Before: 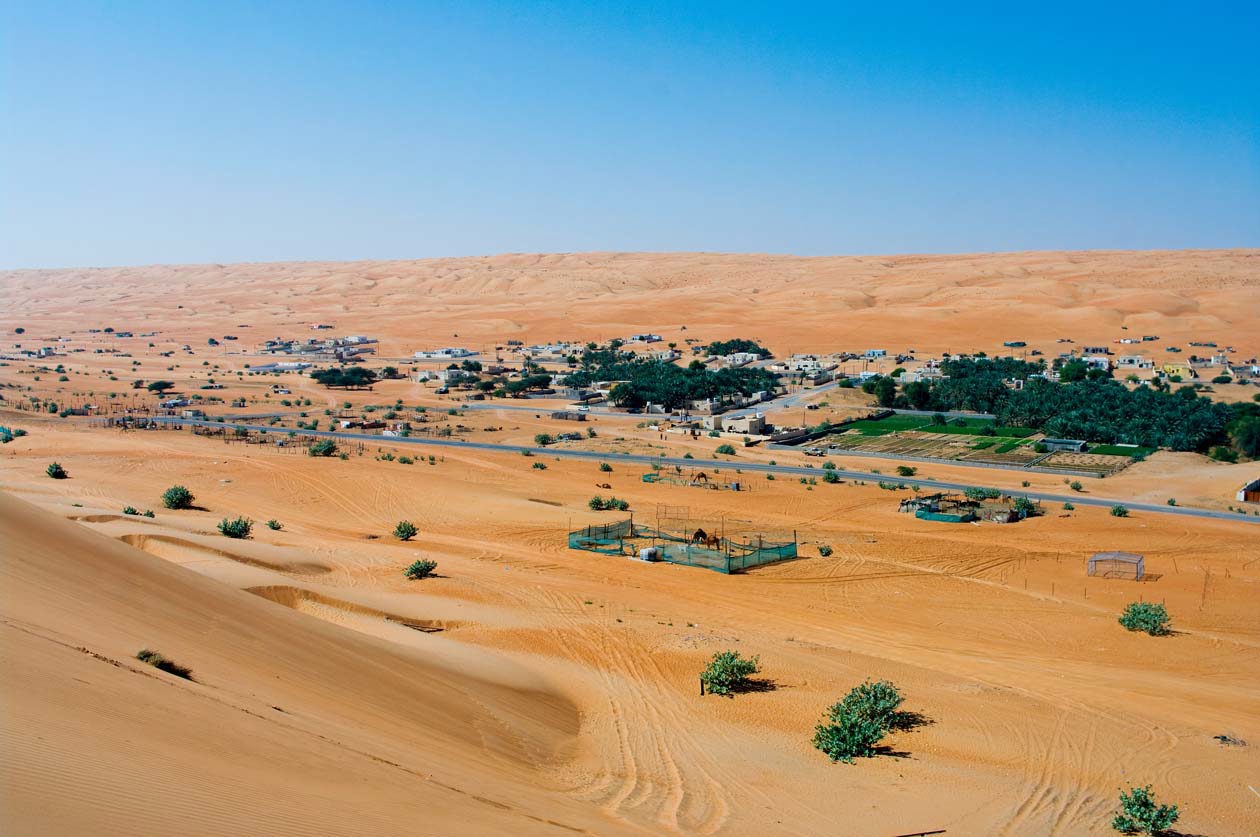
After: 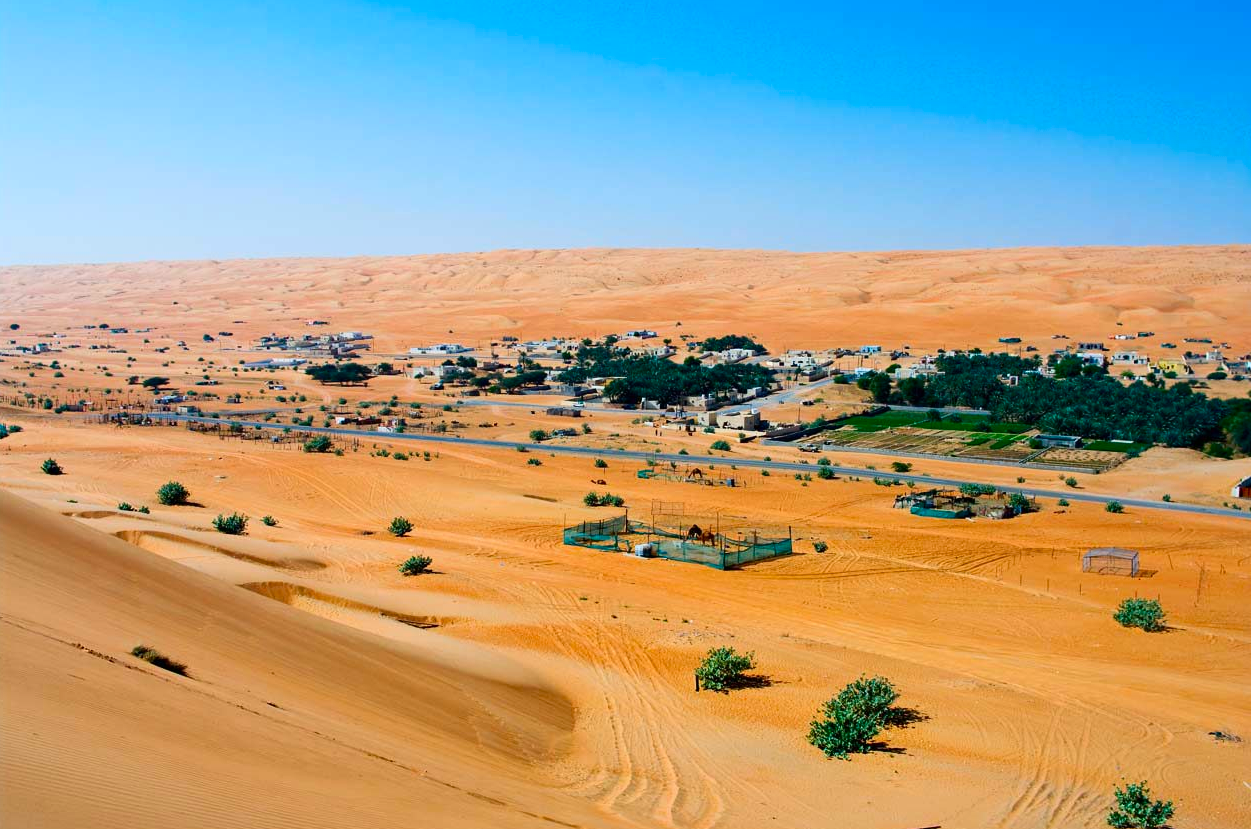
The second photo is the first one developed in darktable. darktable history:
contrast brightness saturation: contrast 0.16, saturation 0.32
crop: left 0.434%, top 0.485%, right 0.244%, bottom 0.386%
